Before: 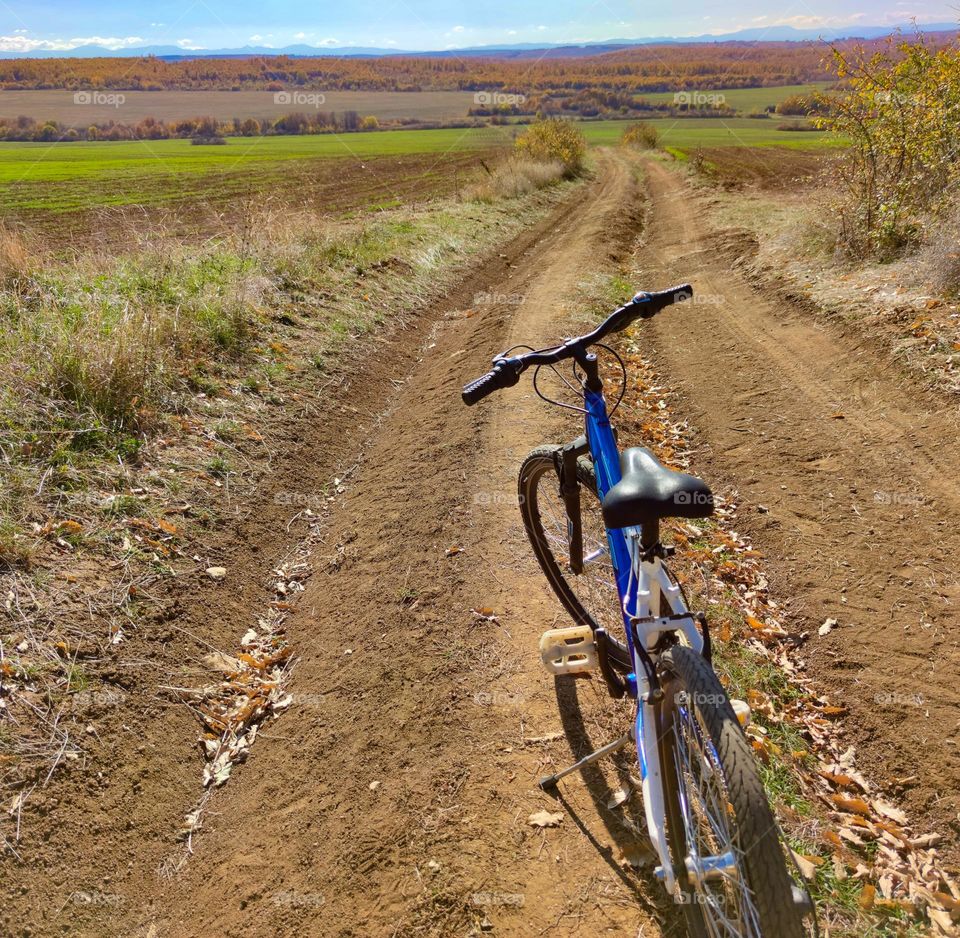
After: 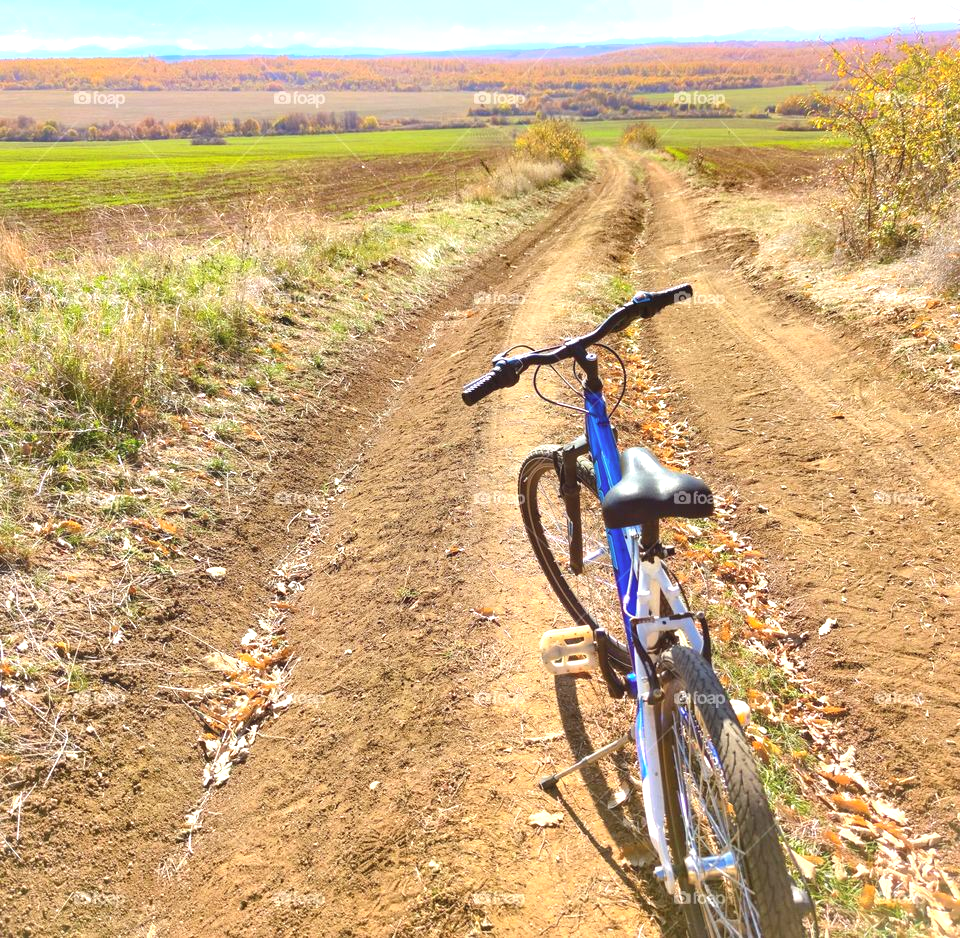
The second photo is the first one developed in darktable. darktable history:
bloom: size 13.65%, threshold 98.39%, strength 4.82%
exposure: black level correction 0, exposure 1 EV, compensate exposure bias true, compensate highlight preservation false
